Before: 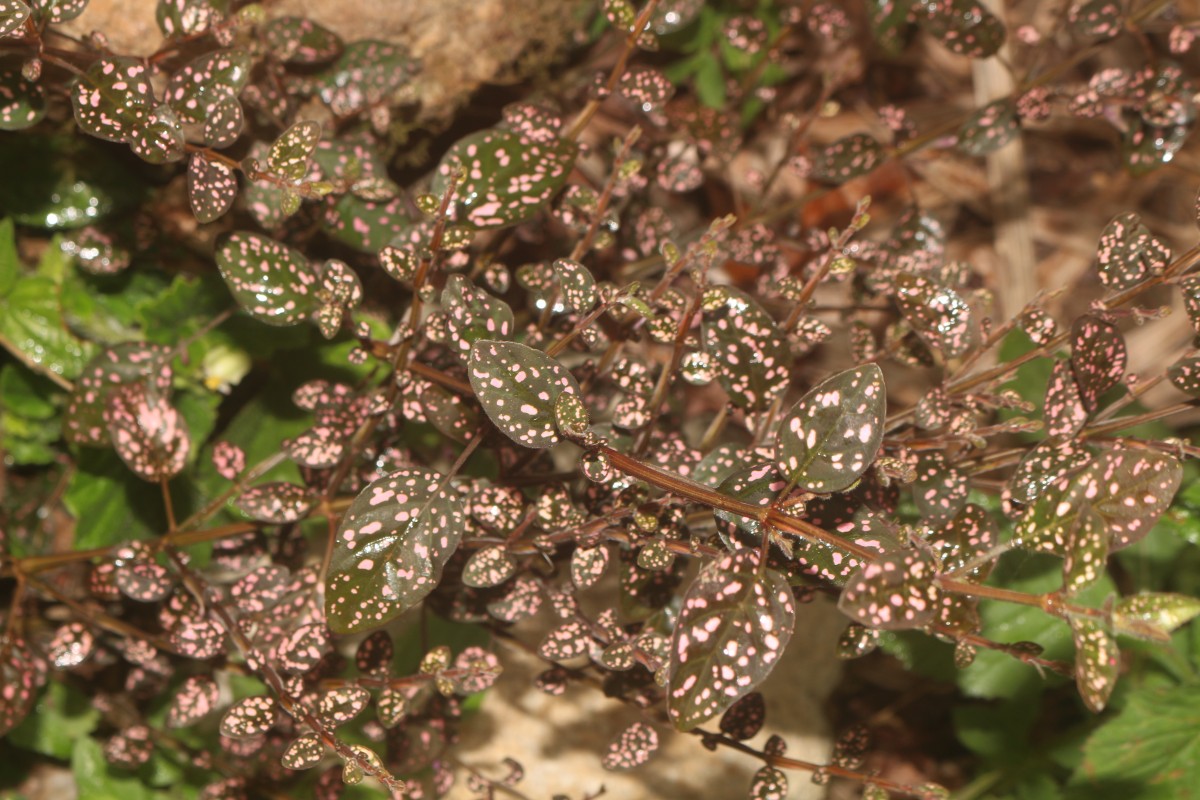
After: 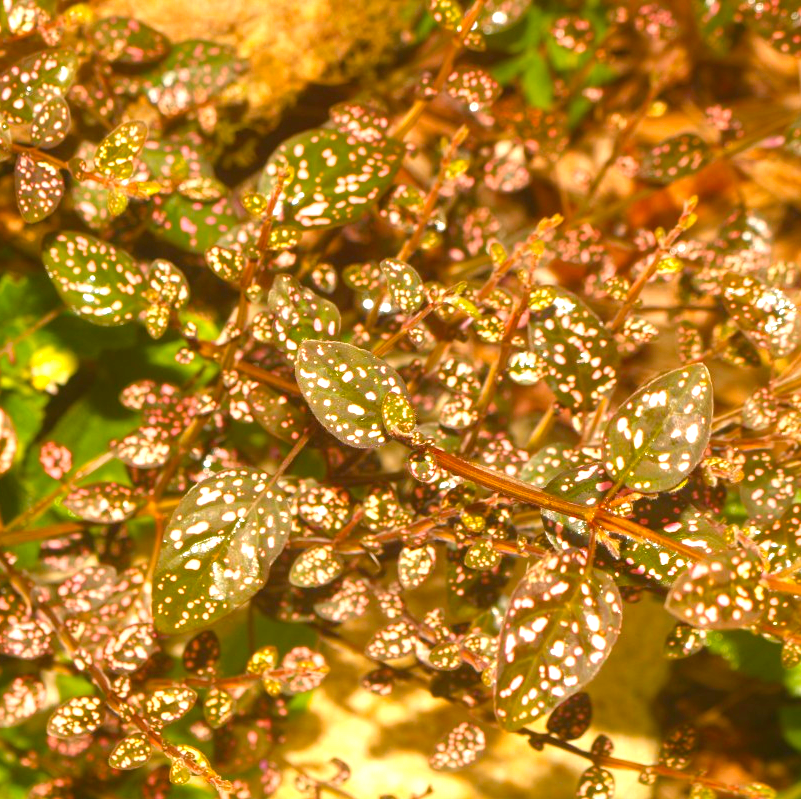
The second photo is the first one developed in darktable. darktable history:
color balance rgb: highlights gain › chroma 2.001%, highlights gain › hue 64.72°, perceptual saturation grading › global saturation 37.227%, perceptual saturation grading › shadows 35.312%, global vibrance 29.424%
crop and rotate: left 14.421%, right 18.775%
exposure: black level correction 0, exposure 1.098 EV, compensate highlight preservation false
